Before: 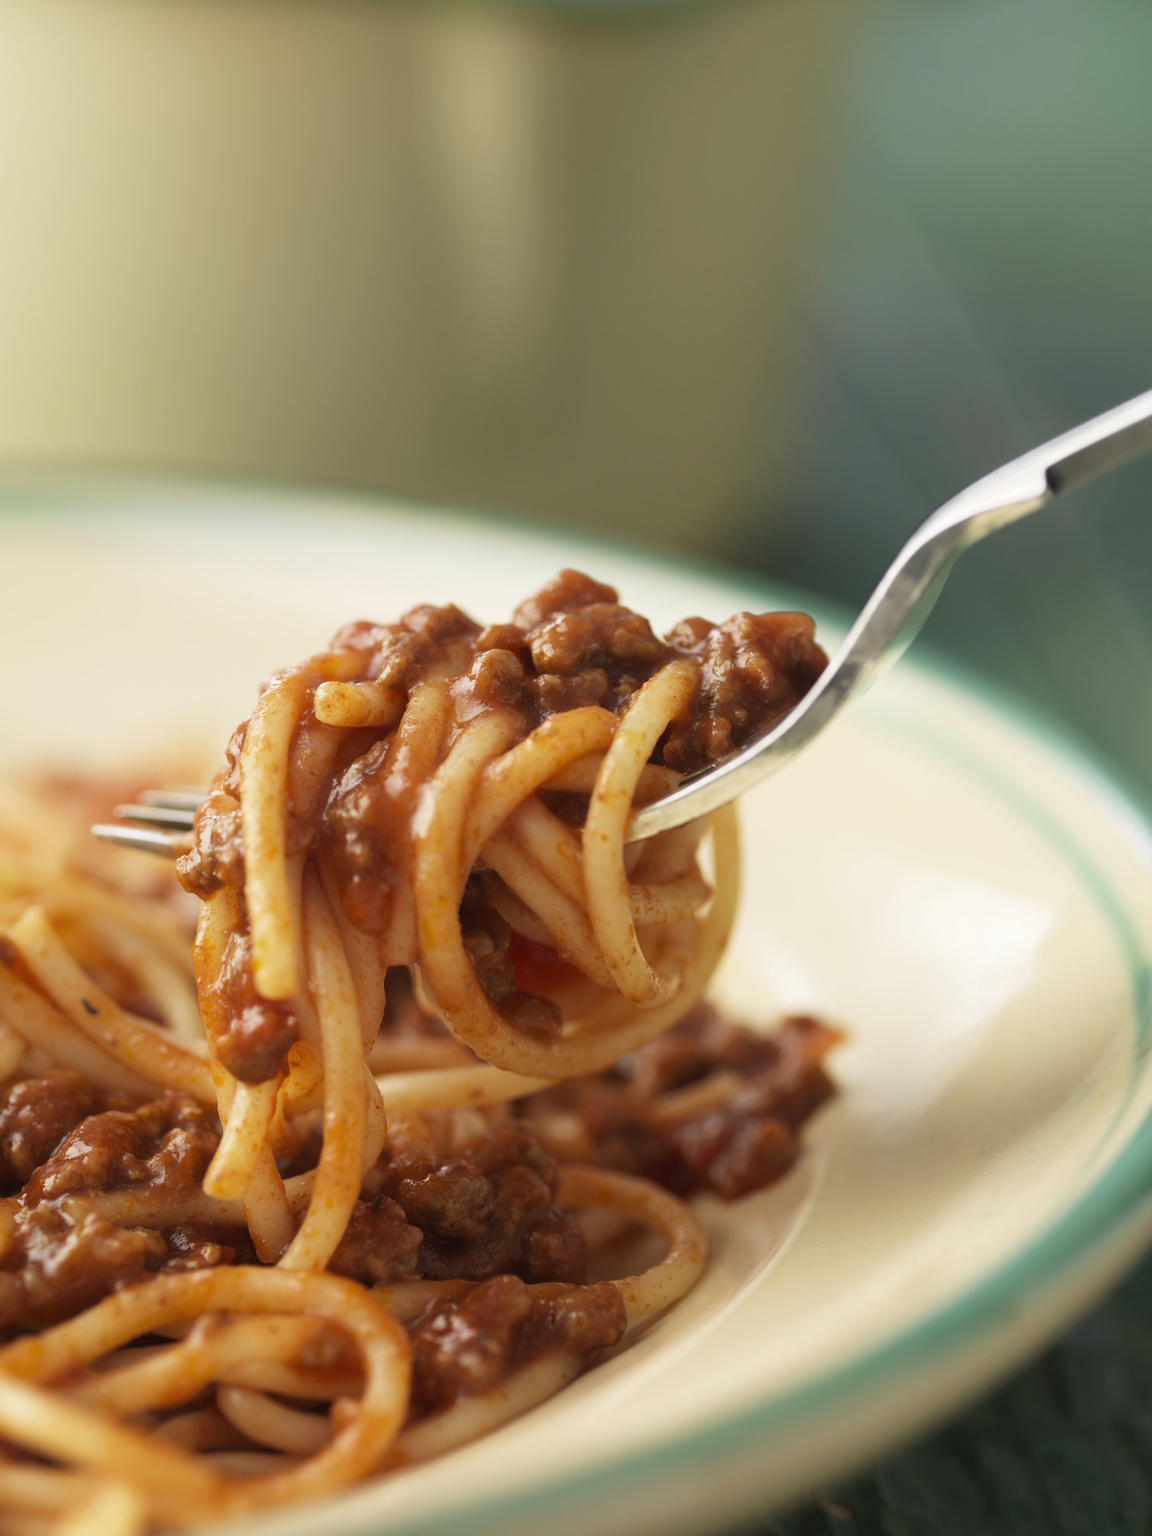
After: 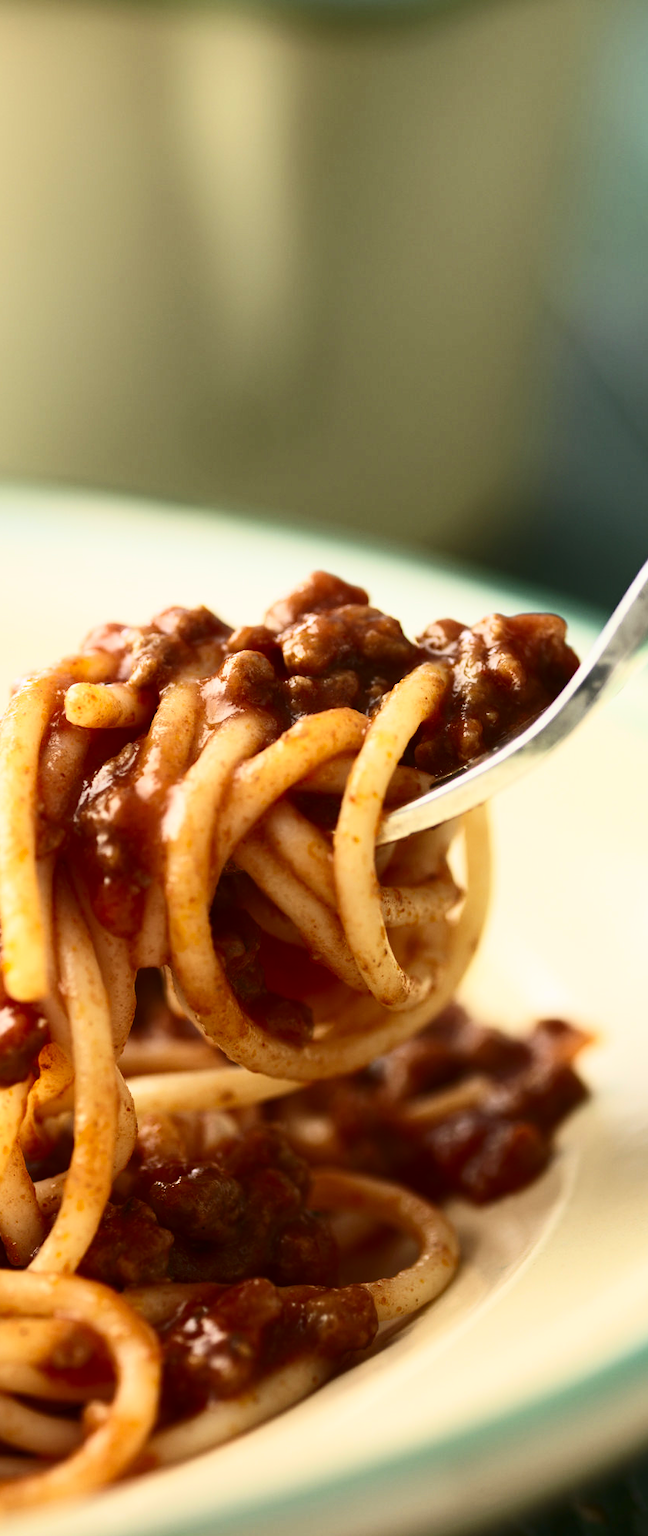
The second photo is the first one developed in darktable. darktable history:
contrast brightness saturation: contrast 0.4, brightness 0.05, saturation 0.25
crop: left 21.674%, right 22.086%
